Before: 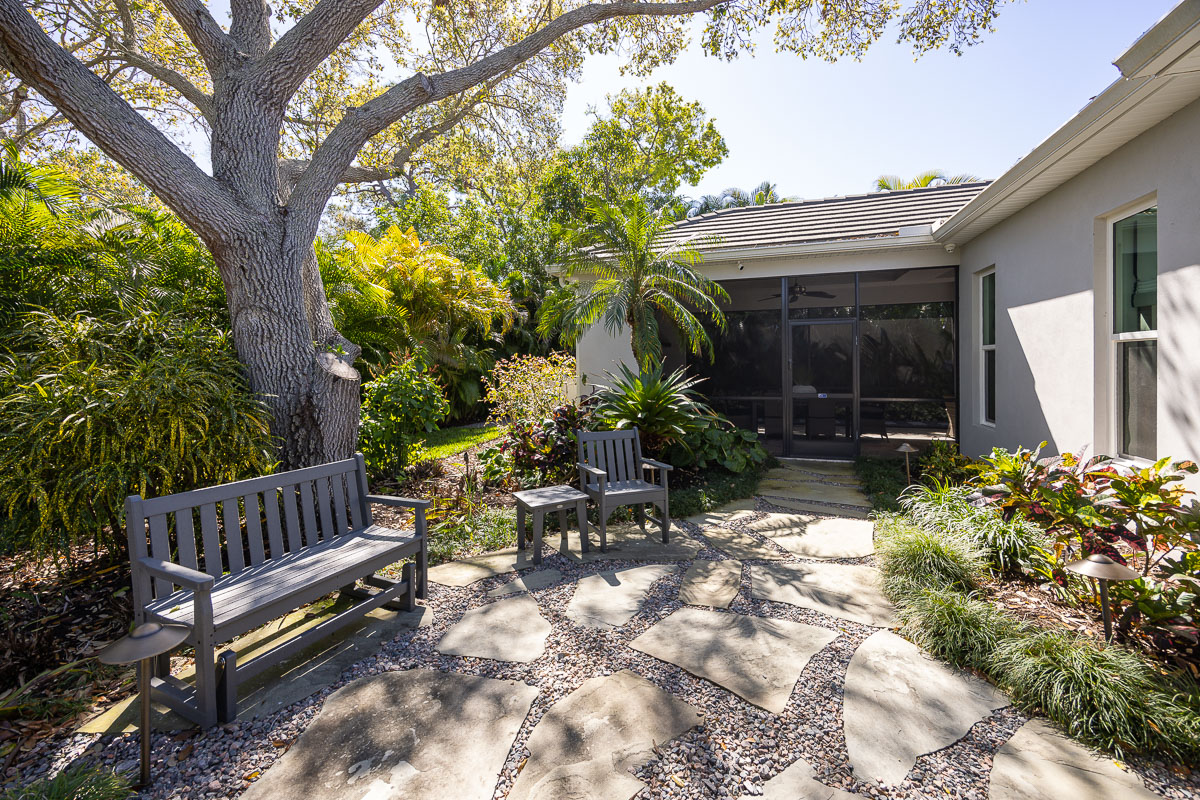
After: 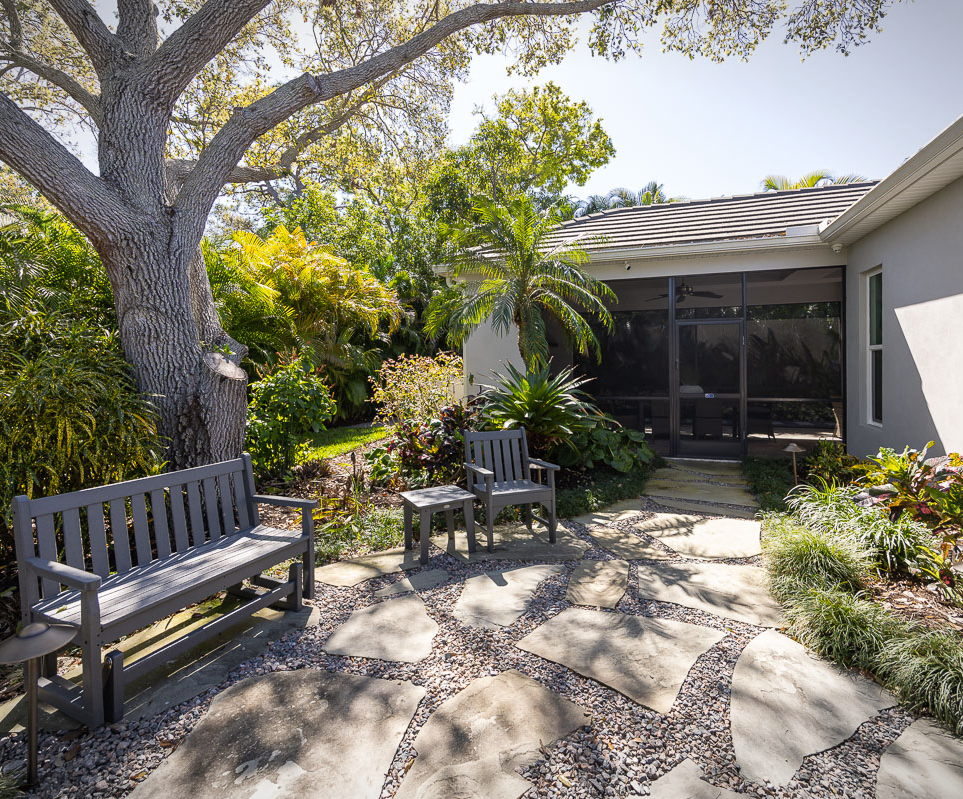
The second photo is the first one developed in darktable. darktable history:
vignetting: fall-off start 100.51%, brightness -0.35, width/height ratio 1.305
crop and rotate: left 9.478%, right 10.25%
